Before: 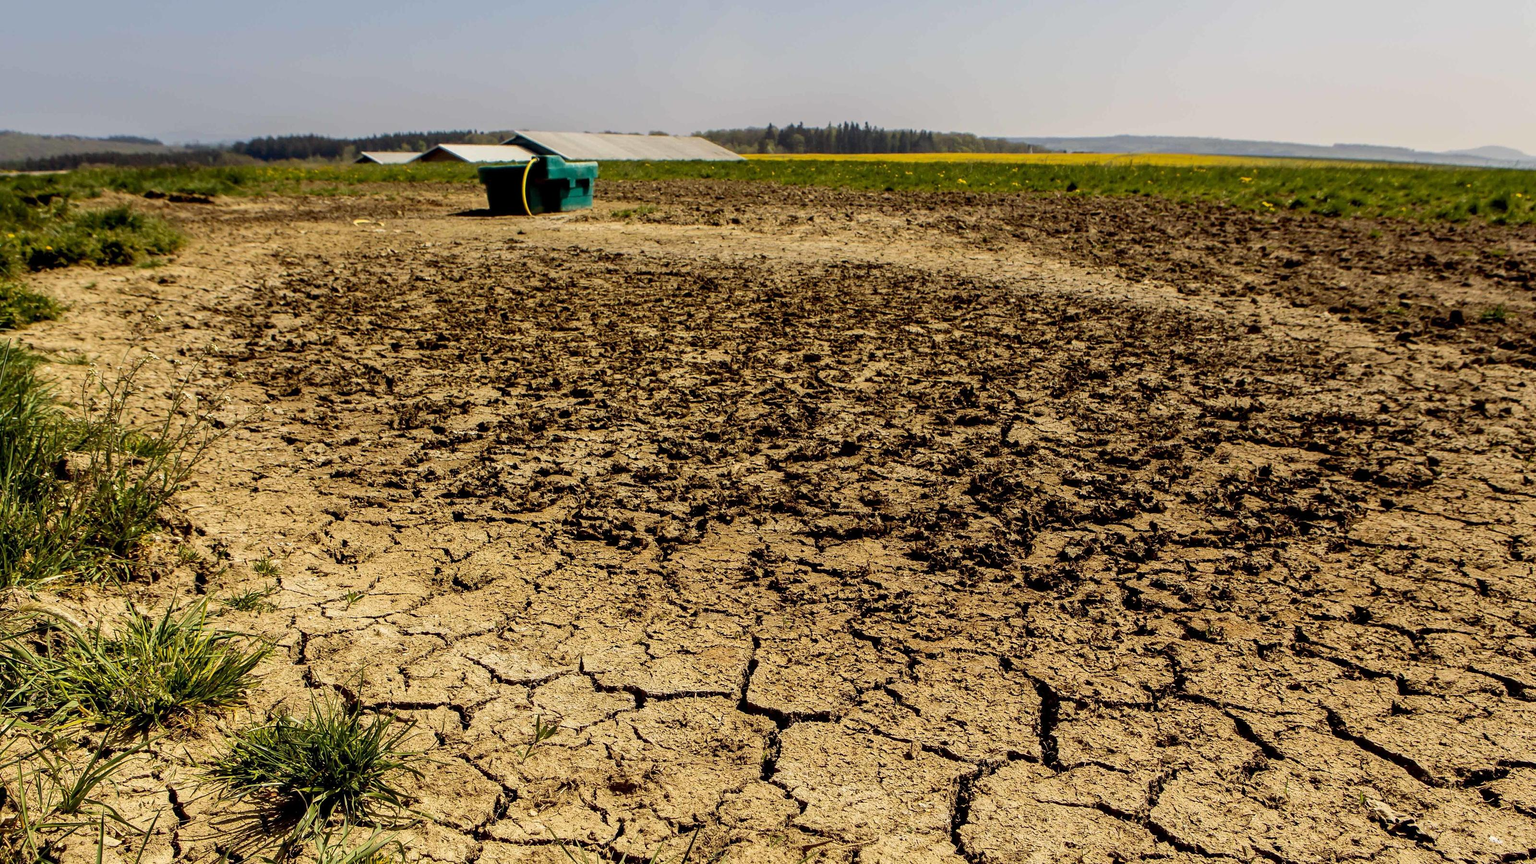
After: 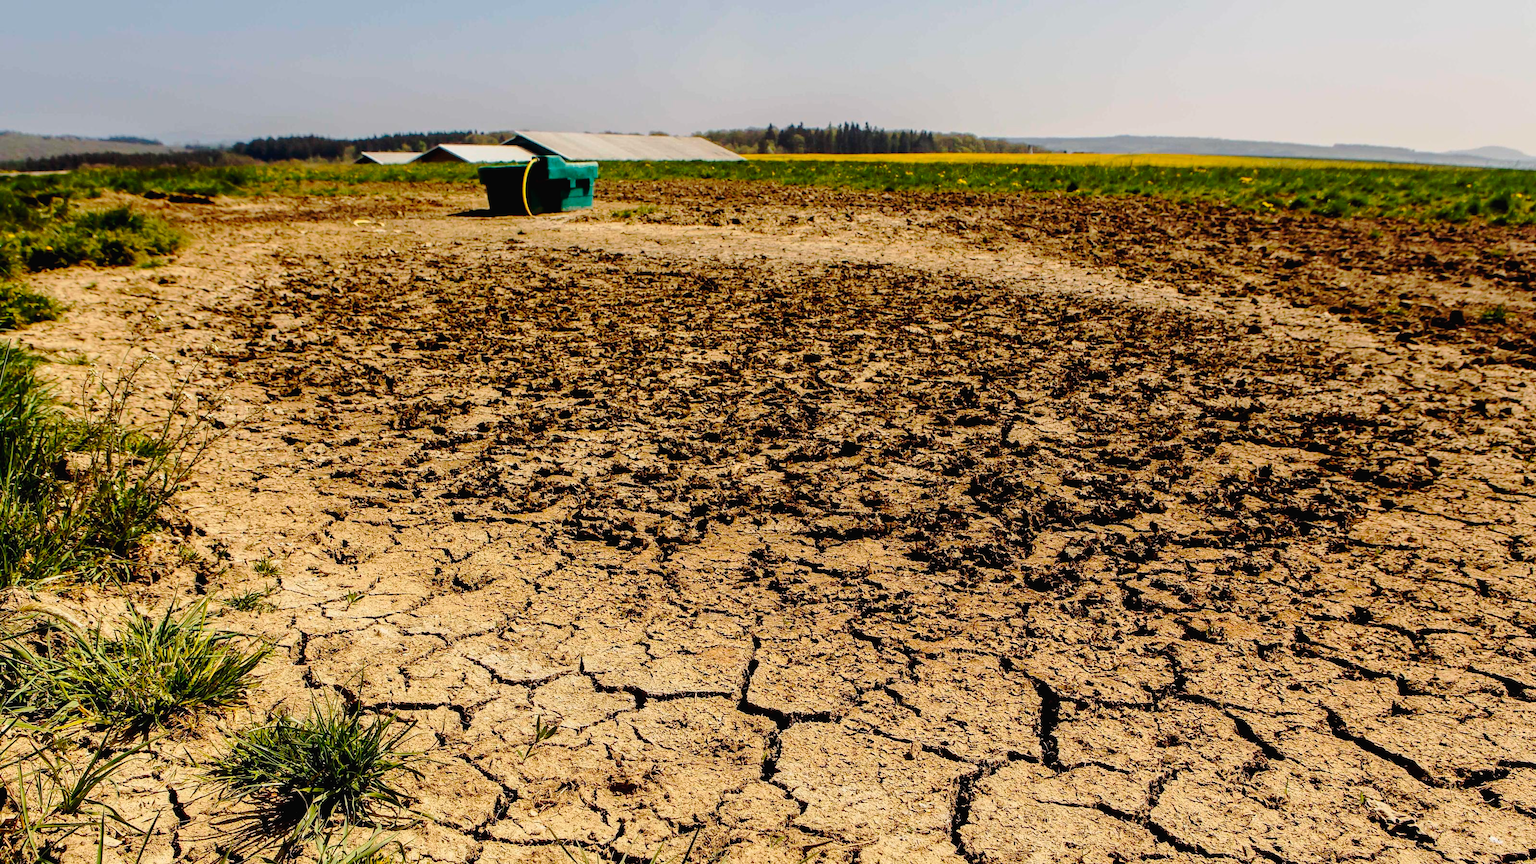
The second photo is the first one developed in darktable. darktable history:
tone curve: curves: ch0 [(0.003, 0.015) (0.104, 0.07) (0.239, 0.201) (0.327, 0.317) (0.401, 0.443) (0.495, 0.55) (0.65, 0.68) (0.832, 0.858) (1, 0.977)]; ch1 [(0, 0) (0.161, 0.092) (0.35, 0.33) (0.379, 0.401) (0.447, 0.476) (0.495, 0.499) (0.515, 0.518) (0.55, 0.557) (0.621, 0.615) (0.718, 0.734) (1, 1)]; ch2 [(0, 0) (0.359, 0.372) (0.437, 0.437) (0.502, 0.501) (0.534, 0.537) (0.599, 0.586) (1, 1)], preserve colors none
